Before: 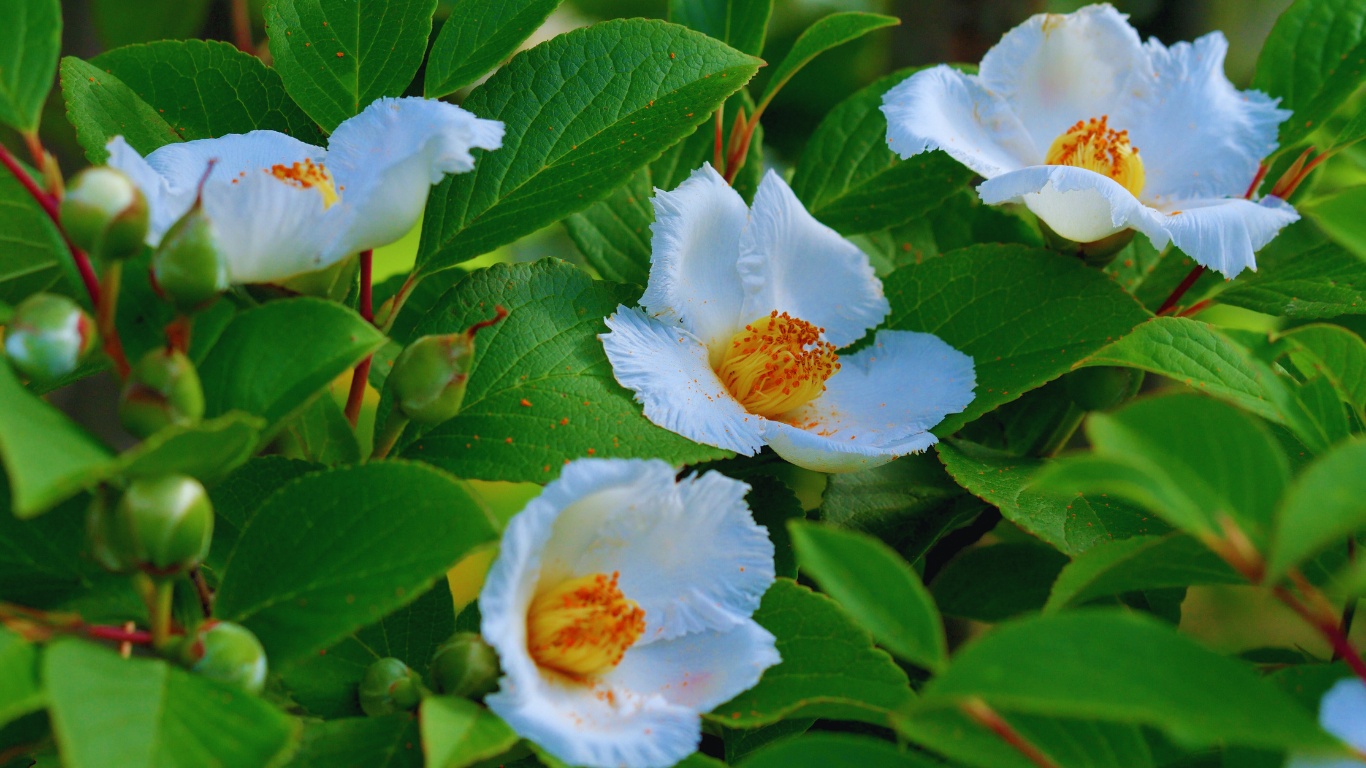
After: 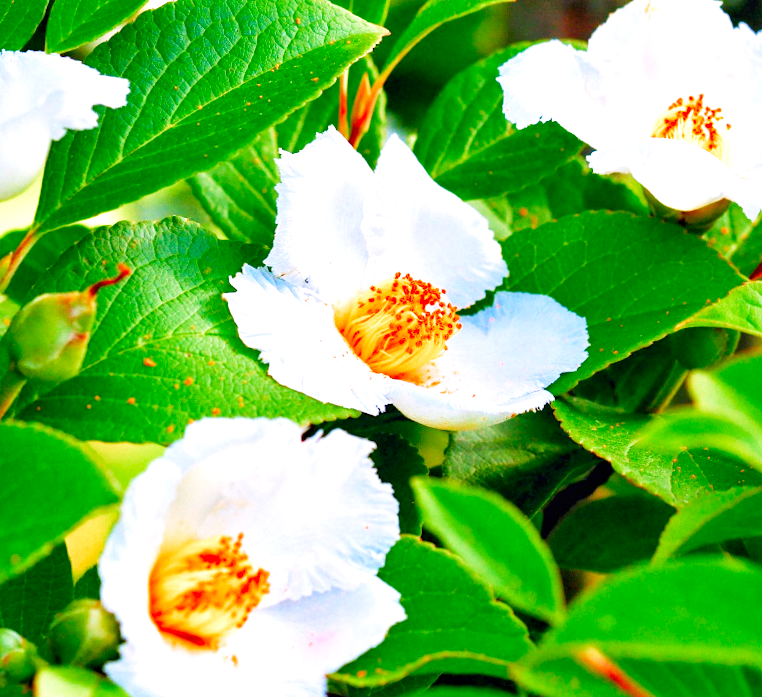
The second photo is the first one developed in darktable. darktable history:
white balance: red 1.188, blue 1.11
color correction: saturation 1.32
contrast equalizer: y [[0.526, 0.53, 0.532, 0.532, 0.53, 0.525], [0.5 ×6], [0.5 ×6], [0 ×6], [0 ×6]]
crop: left 31.458%, top 0%, right 11.876%
rotate and perspective: rotation -0.013°, lens shift (vertical) -0.027, lens shift (horizontal) 0.178, crop left 0.016, crop right 0.989, crop top 0.082, crop bottom 0.918
exposure: exposure 0.493 EV, compensate highlight preservation false
filmic rgb: middle gray luminance 9.23%, black relative exposure -10.55 EV, white relative exposure 3.45 EV, threshold 6 EV, target black luminance 0%, hardness 5.98, latitude 59.69%, contrast 1.087, highlights saturation mix 5%, shadows ↔ highlights balance 29.23%, add noise in highlights 0, preserve chrominance no, color science v3 (2019), use custom middle-gray values true, iterations of high-quality reconstruction 0, contrast in highlights soft, enable highlight reconstruction true
shadows and highlights: radius 44.78, white point adjustment 6.64, compress 79.65%, highlights color adjustment 78.42%, soften with gaussian
